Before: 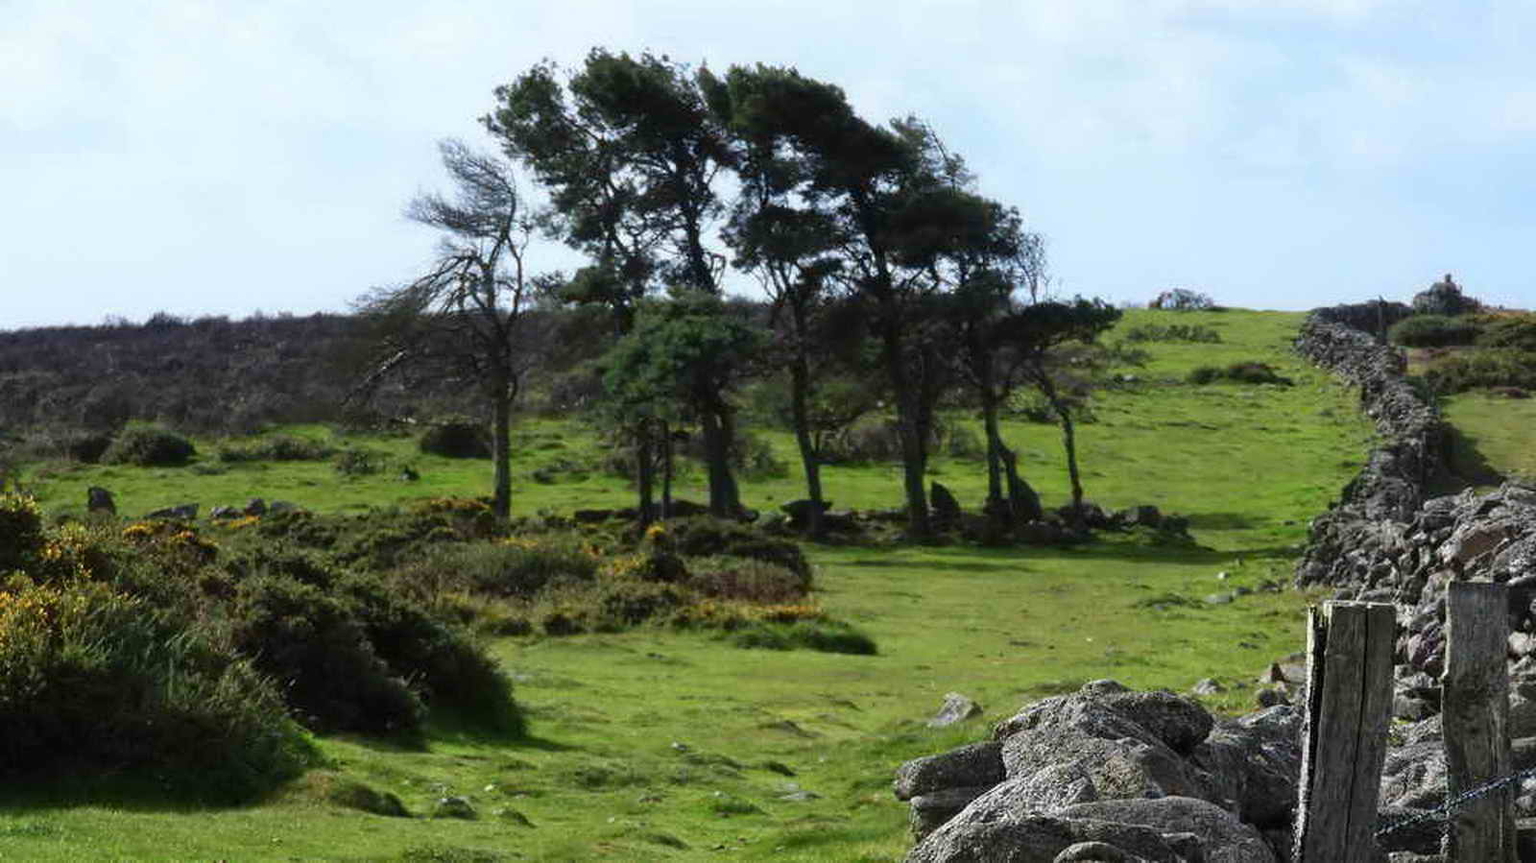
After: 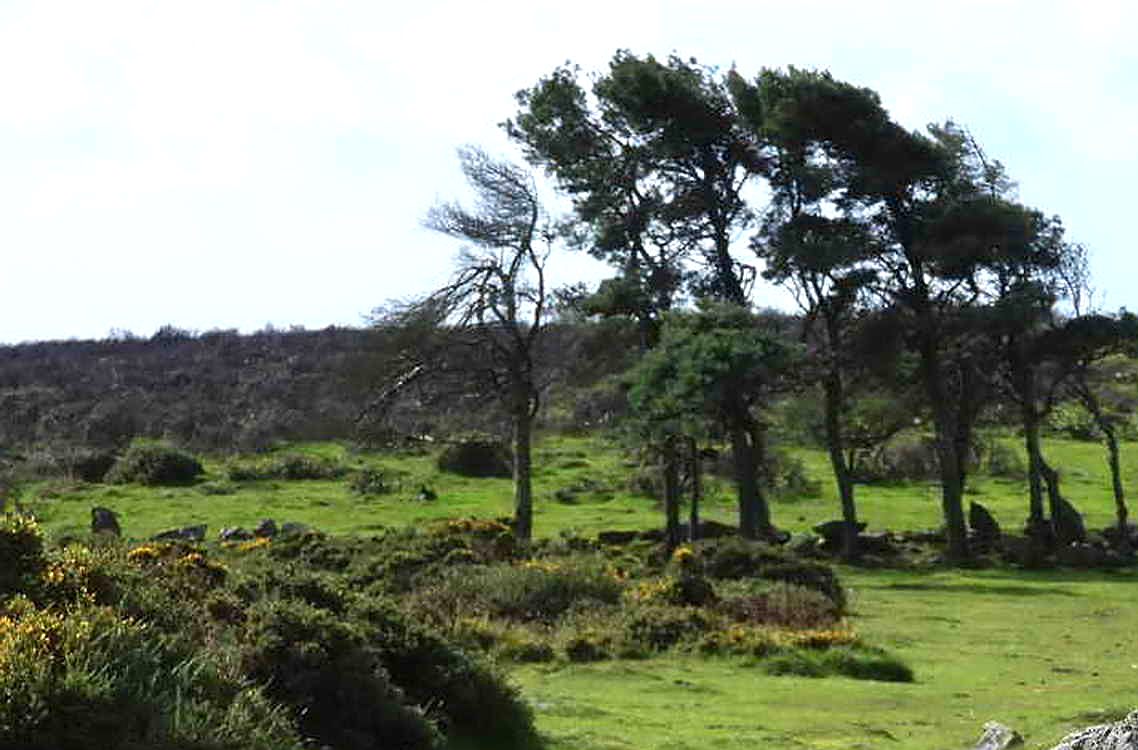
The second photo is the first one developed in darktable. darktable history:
crop: right 28.872%, bottom 16.556%
exposure: exposure 0.376 EV, compensate exposure bias true, compensate highlight preservation false
sharpen: on, module defaults
